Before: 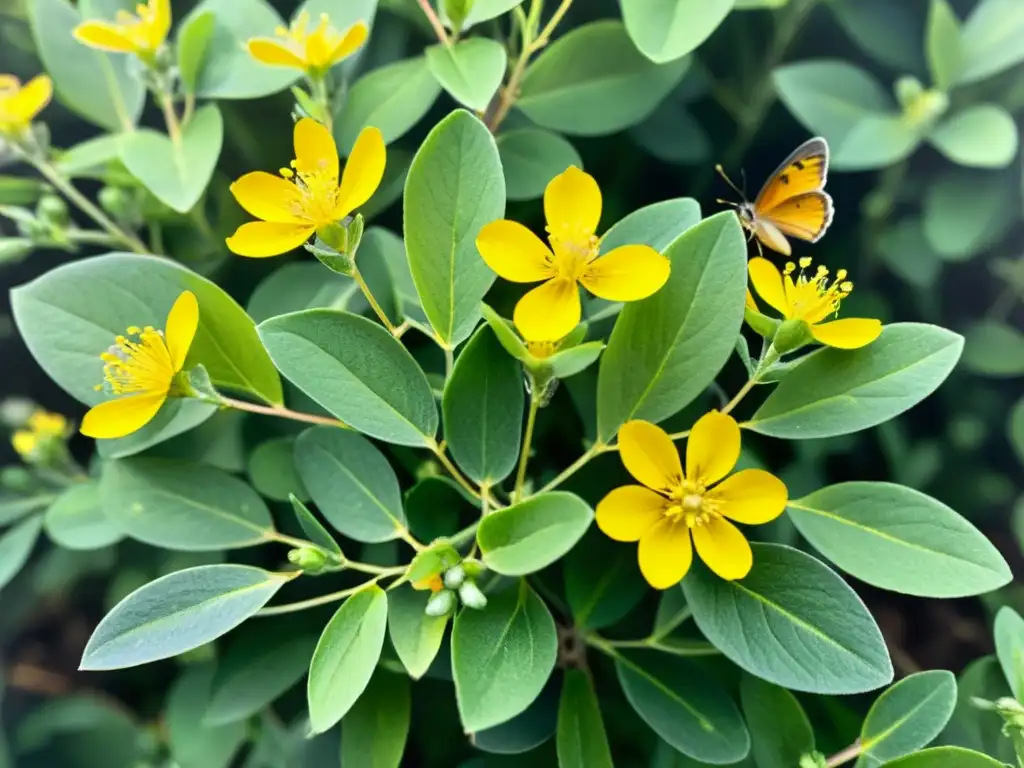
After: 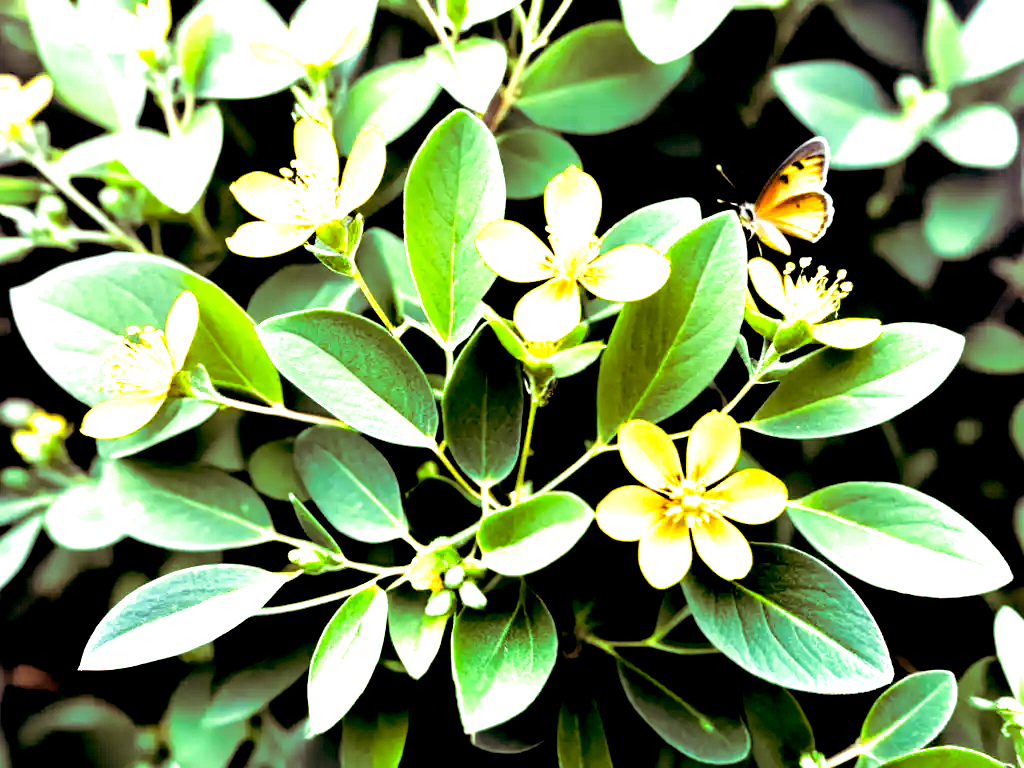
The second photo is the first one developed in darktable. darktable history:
levels: levels [0.012, 0.367, 0.697]
split-toning: on, module defaults
exposure: black level correction 0.047, exposure 0.013 EV, compensate highlight preservation false
